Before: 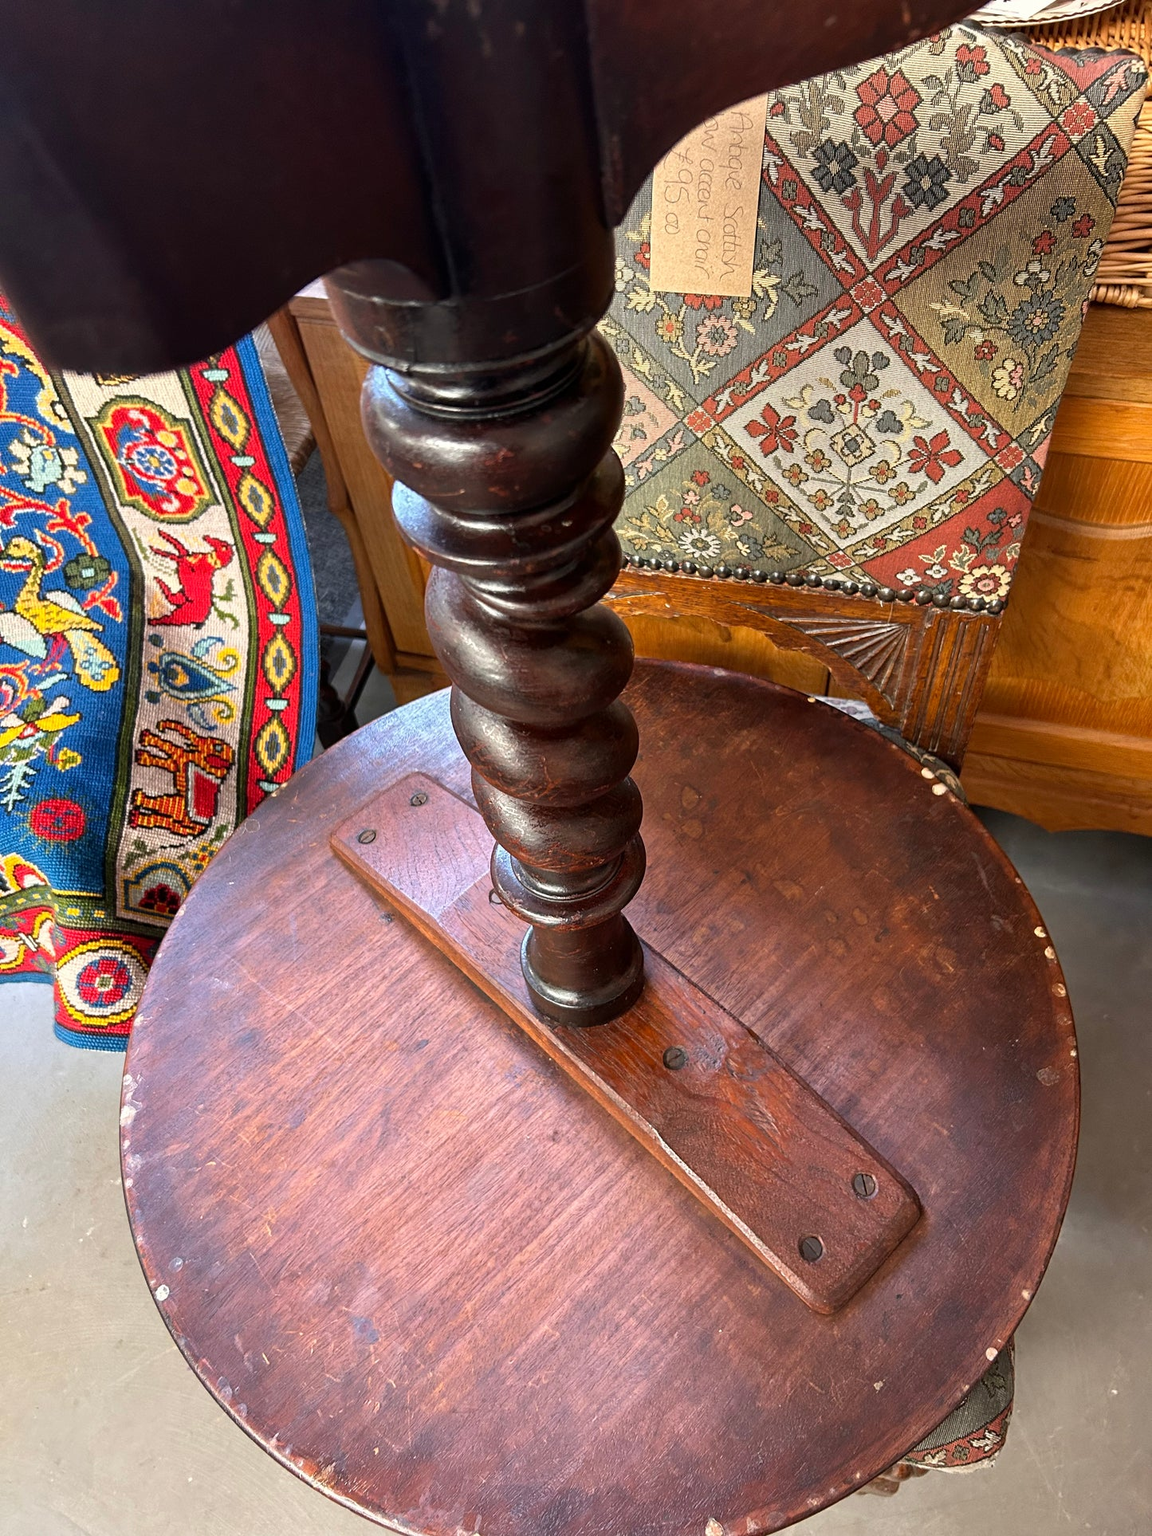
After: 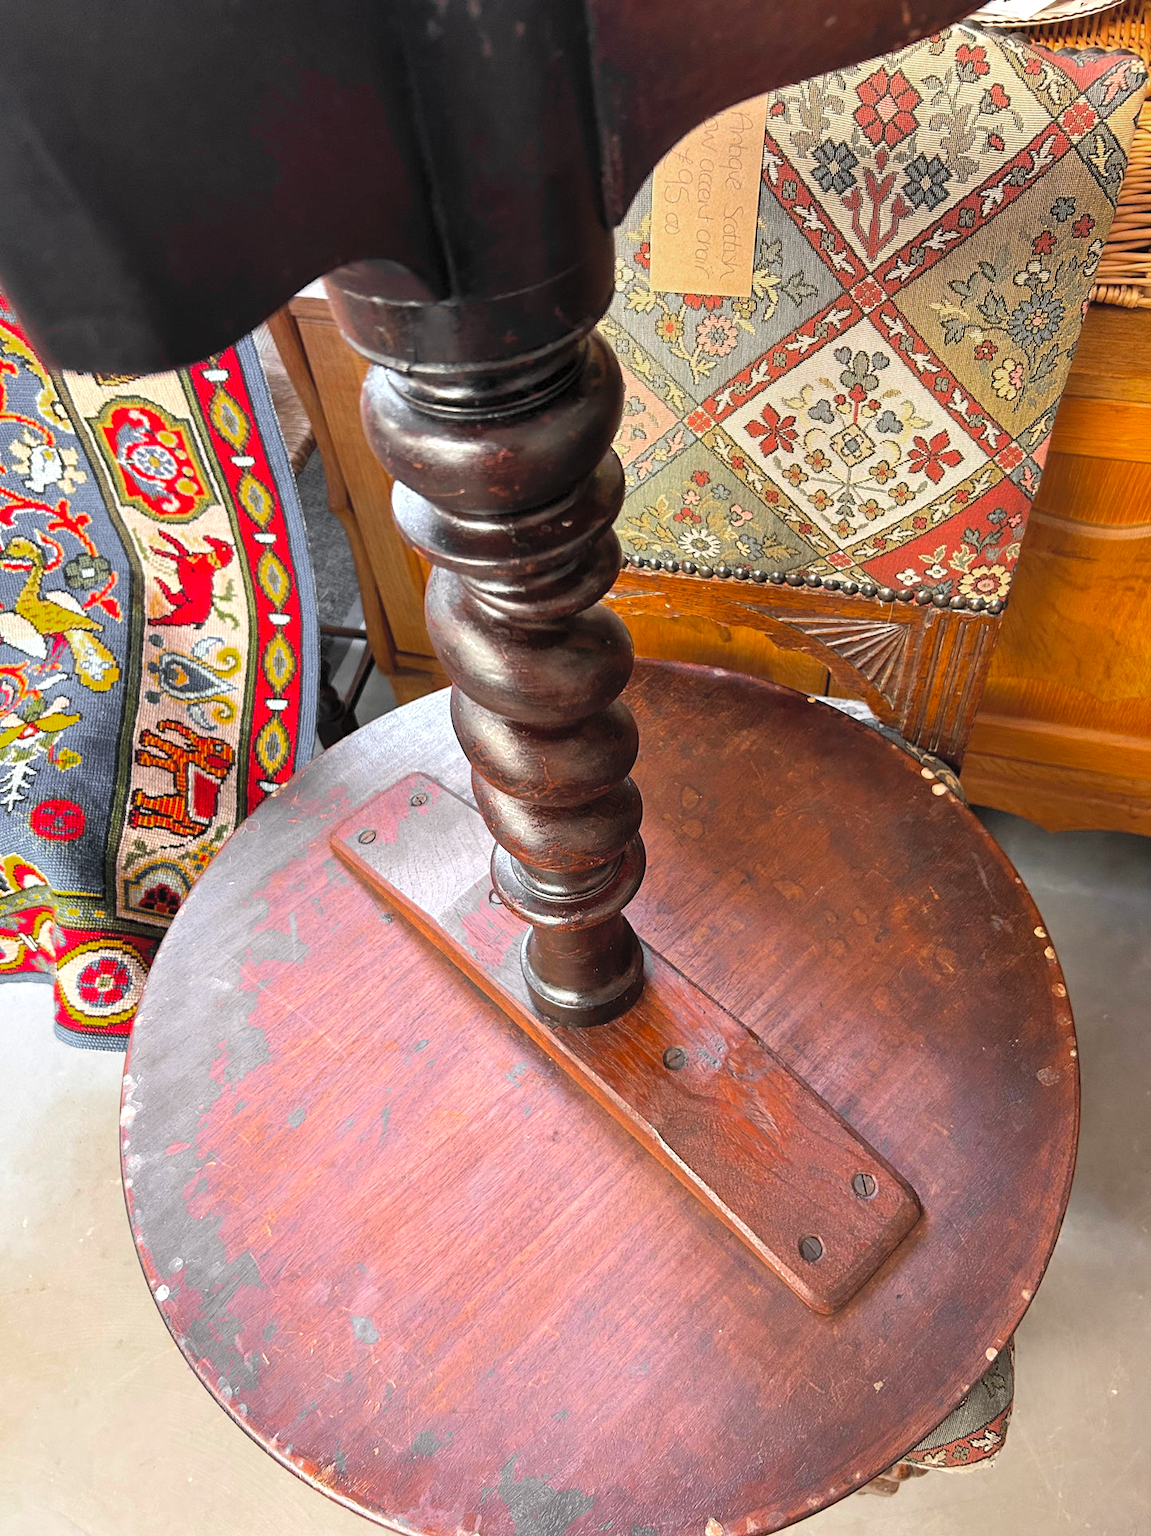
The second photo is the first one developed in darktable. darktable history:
tone equalizer: -8 EV -0.435 EV, -7 EV -0.39 EV, -6 EV -0.351 EV, -5 EV -0.237 EV, -3 EV 0.252 EV, -2 EV 0.347 EV, -1 EV 0.393 EV, +0 EV 0.4 EV, edges refinement/feathering 500, mask exposure compensation -1.57 EV, preserve details no
color zones: curves: ch0 [(0.004, 0.388) (0.125, 0.392) (0.25, 0.404) (0.375, 0.5) (0.5, 0.5) (0.625, 0.5) (0.75, 0.5) (0.875, 0.5)]; ch1 [(0, 0.5) (0.125, 0.5) (0.25, 0.5) (0.375, 0.124) (0.524, 0.124) (0.645, 0.128) (0.789, 0.132) (0.914, 0.096) (0.998, 0.068)]
contrast brightness saturation: contrast 0.098, brightness 0.295, saturation 0.15
